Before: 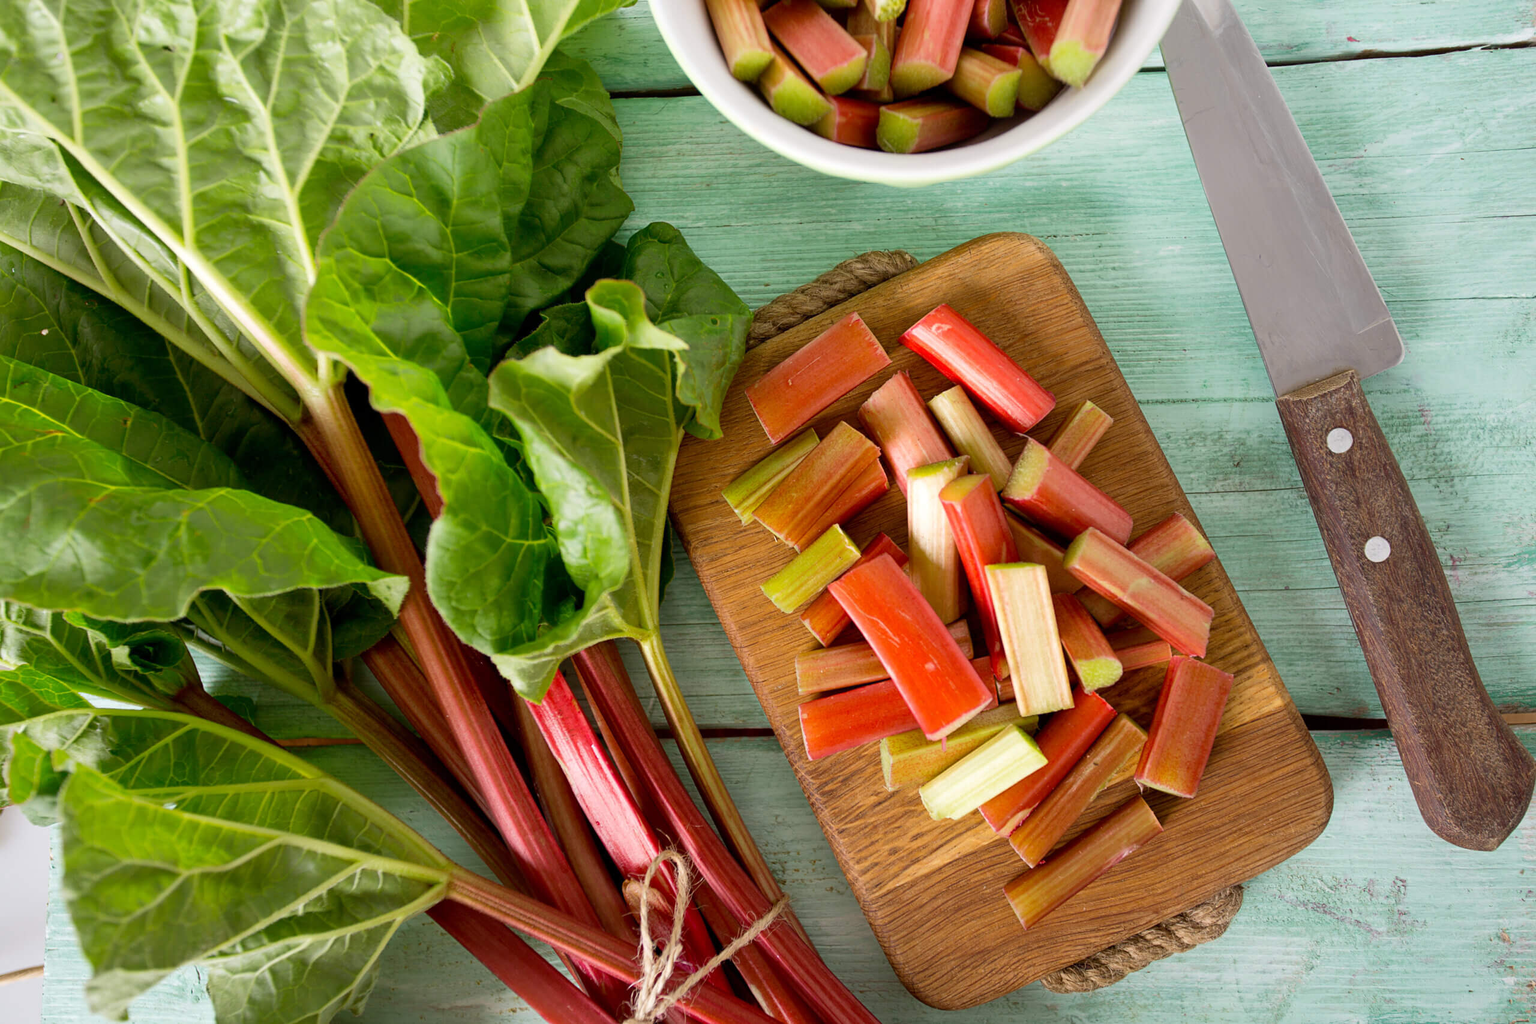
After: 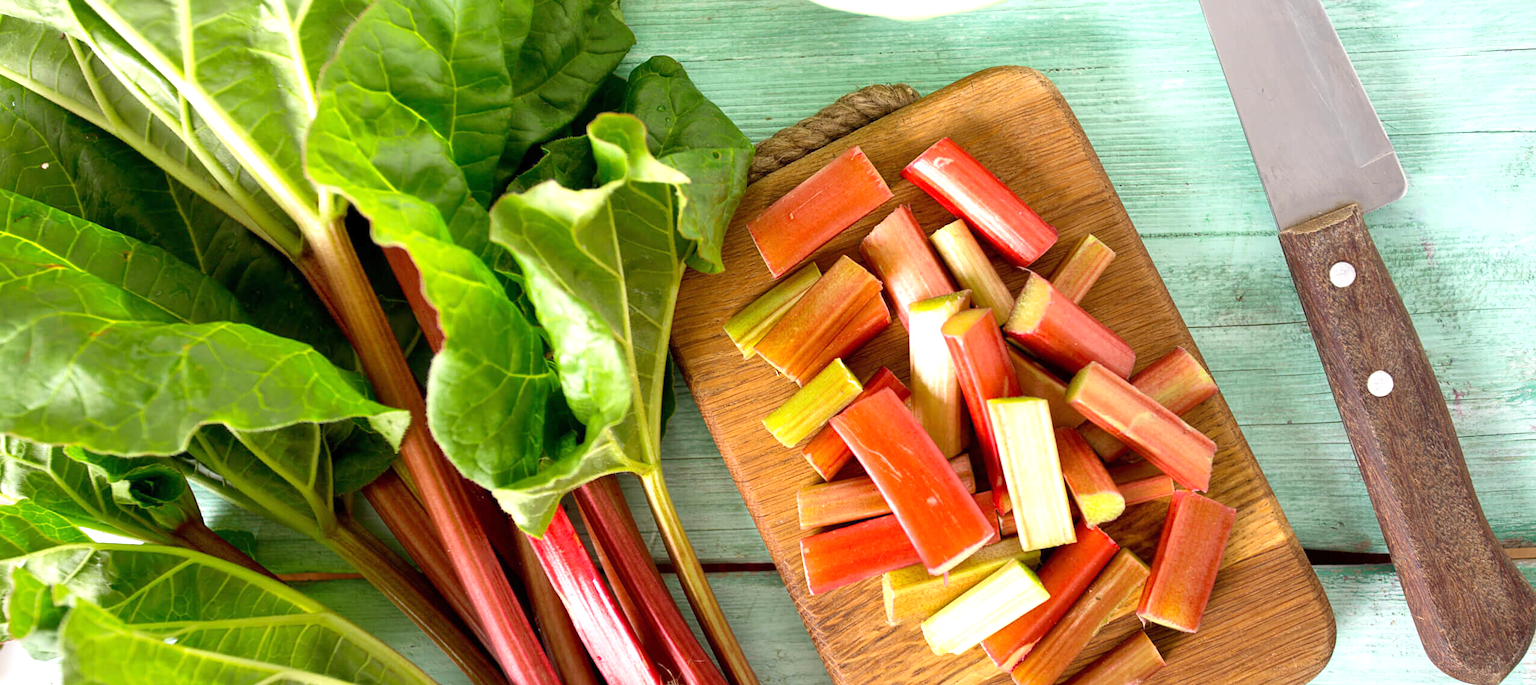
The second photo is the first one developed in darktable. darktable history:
exposure: exposure 0.751 EV, compensate highlight preservation false
crop: top 16.318%, bottom 16.732%
